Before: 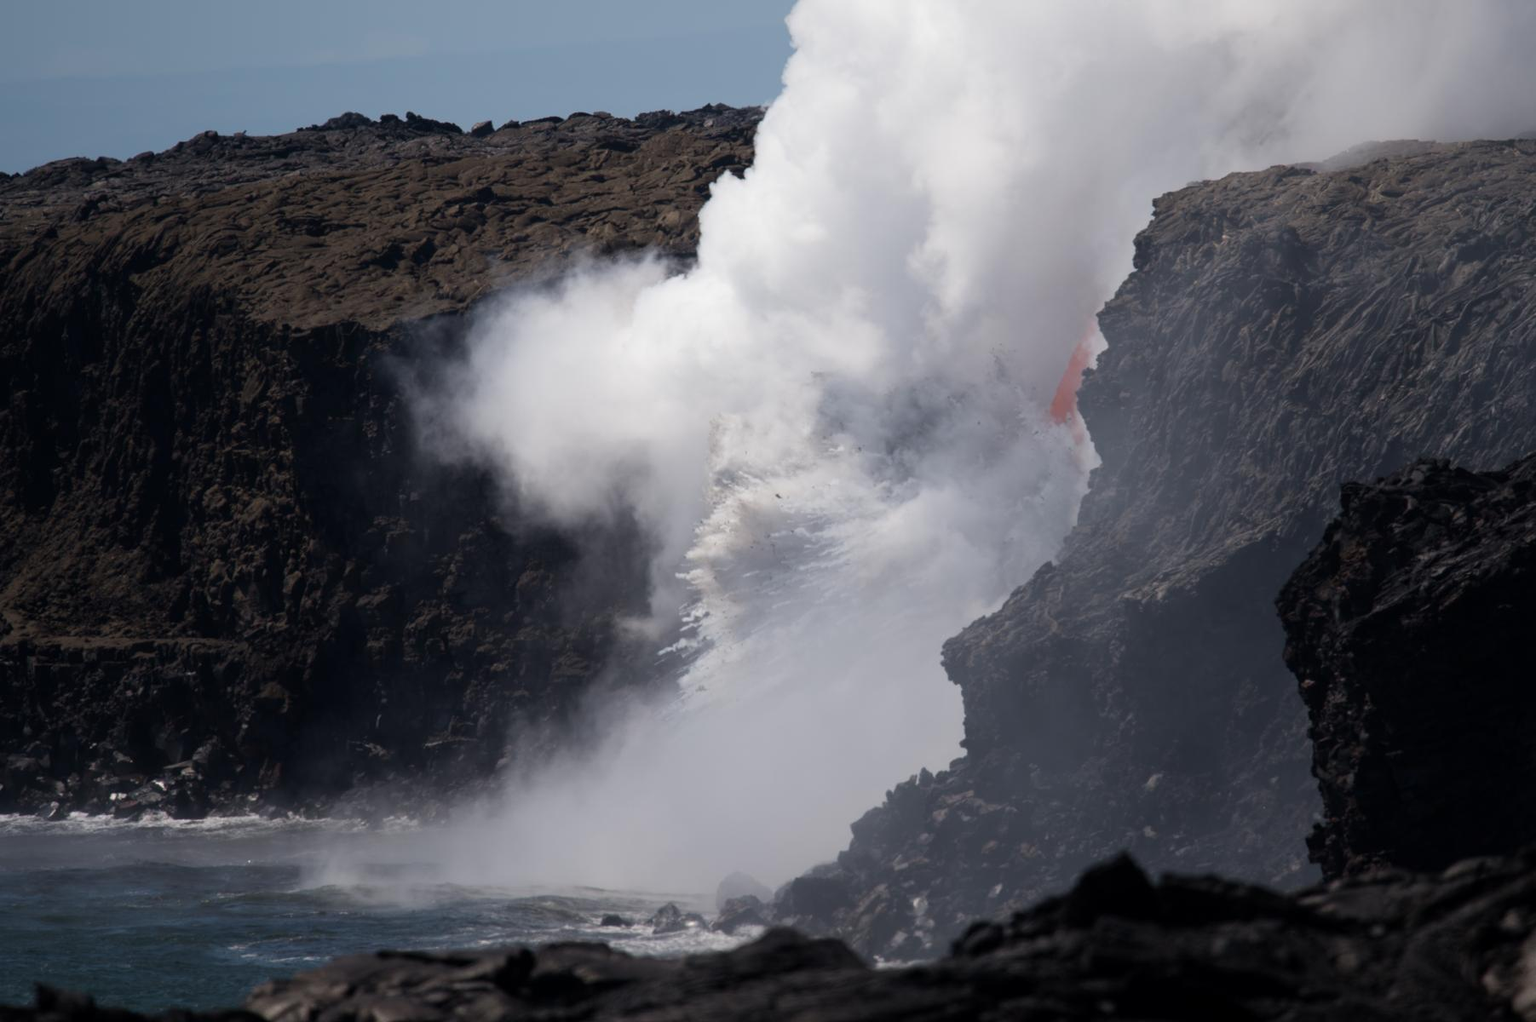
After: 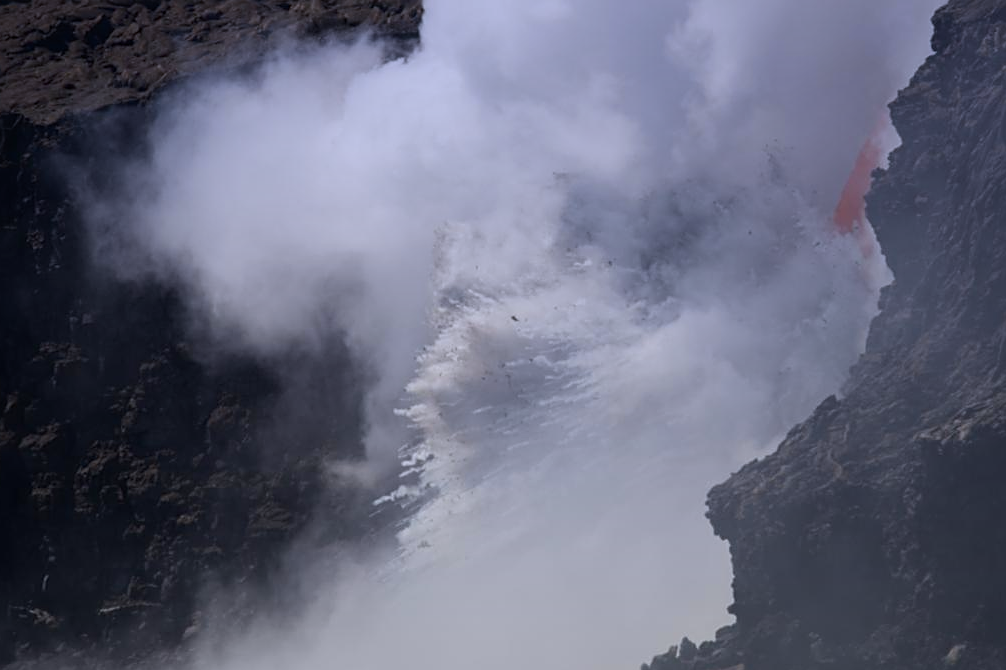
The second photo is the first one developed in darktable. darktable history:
sharpen: on, module defaults
crop and rotate: left 22.13%, top 22.054%, right 22.026%, bottom 22.102%
white balance: red 0.988, blue 1.017
graduated density: hue 238.83°, saturation 50%
